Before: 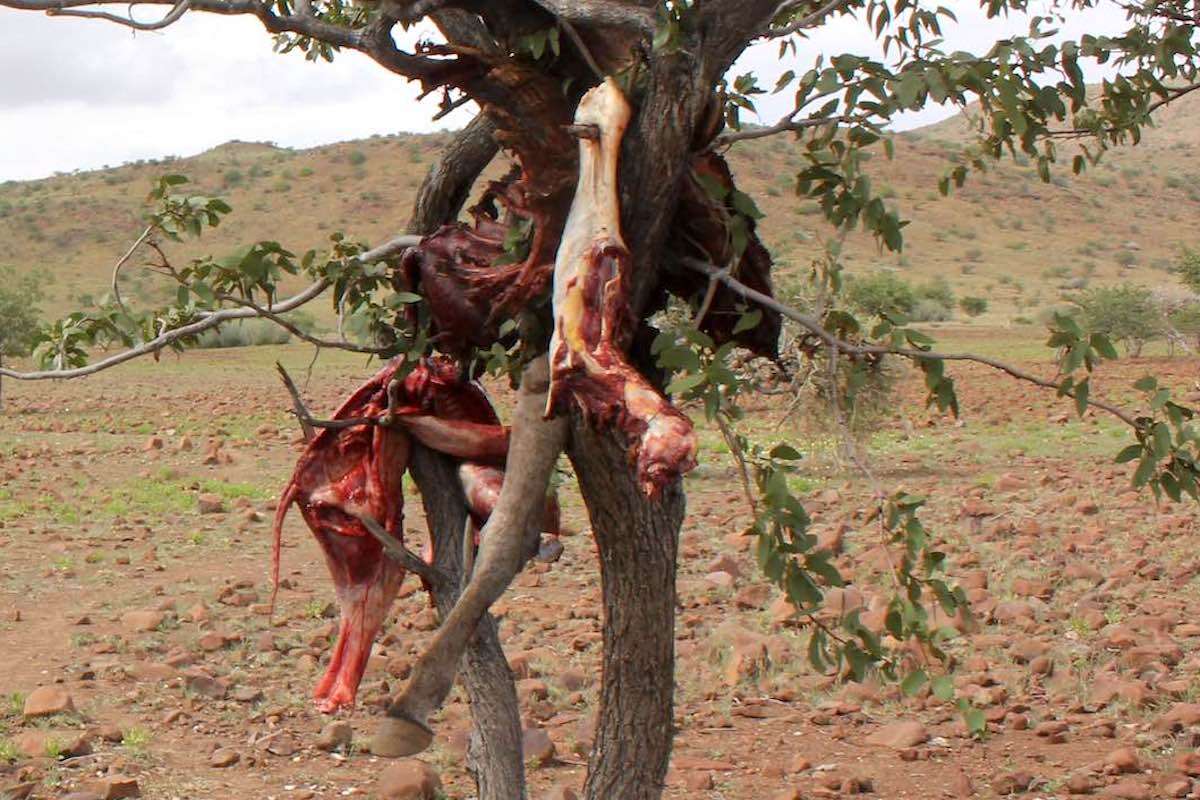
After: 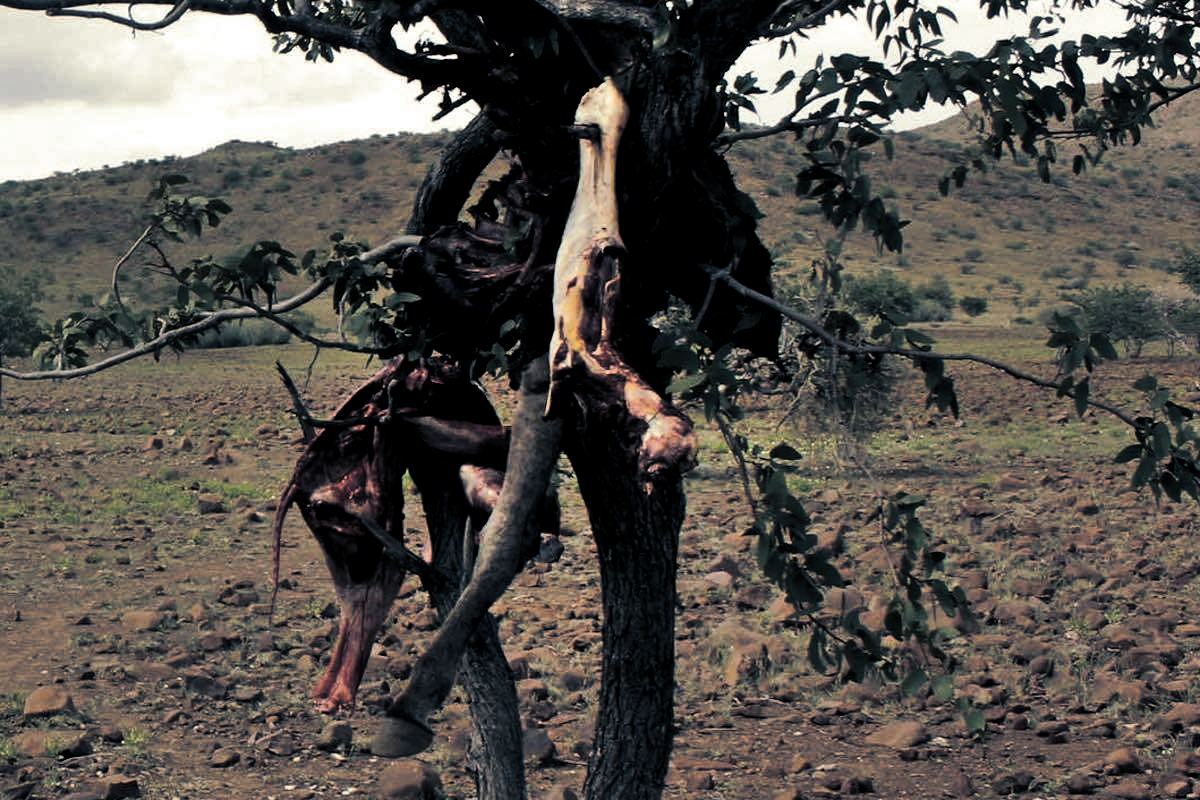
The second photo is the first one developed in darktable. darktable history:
levels: mode automatic, black 8.58%, gray 59.42%, levels [0, 0.445, 1]
shadows and highlights: shadows 49, highlights -41, soften with gaussian
split-toning: shadows › hue 216°, shadows › saturation 1, highlights › hue 57.6°, balance -33.4
